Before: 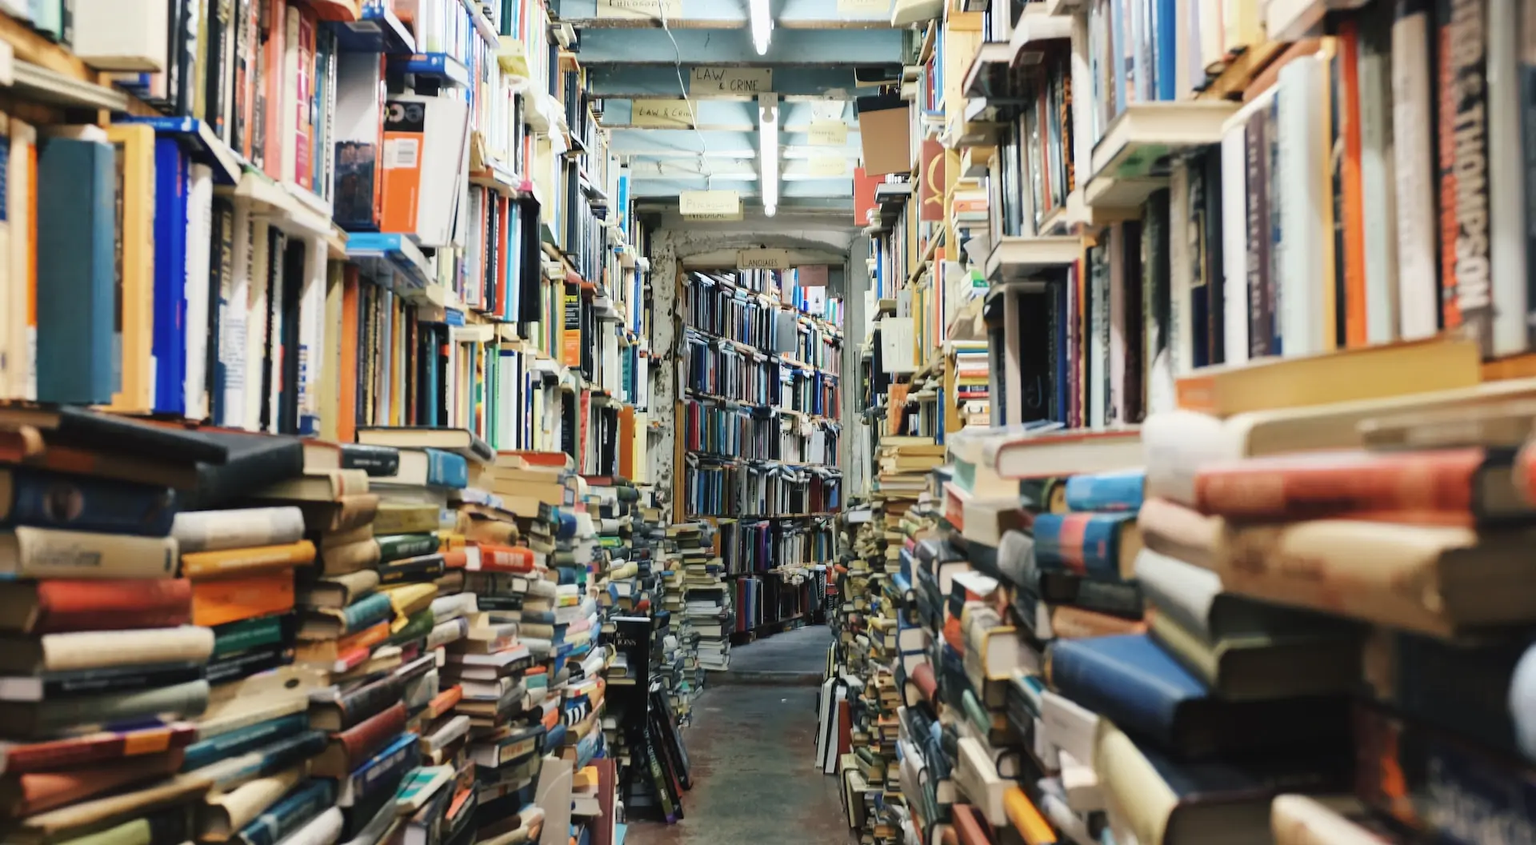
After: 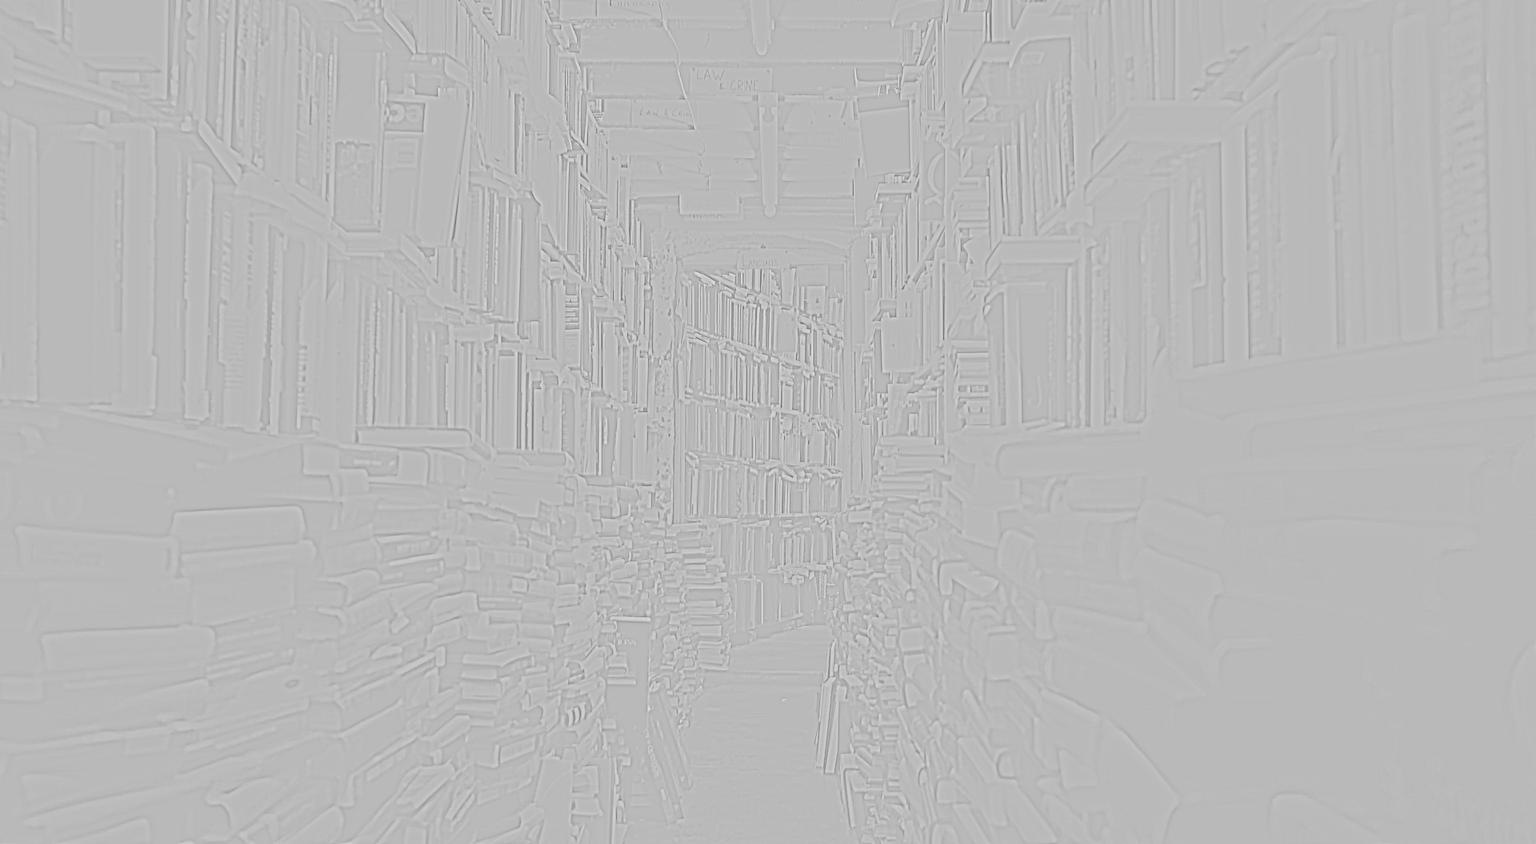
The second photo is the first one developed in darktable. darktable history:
highpass: sharpness 6%, contrast boost 7.63%
base curve: curves: ch0 [(0, 0) (0.007, 0.004) (0.027, 0.03) (0.046, 0.07) (0.207, 0.54) (0.442, 0.872) (0.673, 0.972) (1, 1)], preserve colors none
color correction: saturation 0.57
